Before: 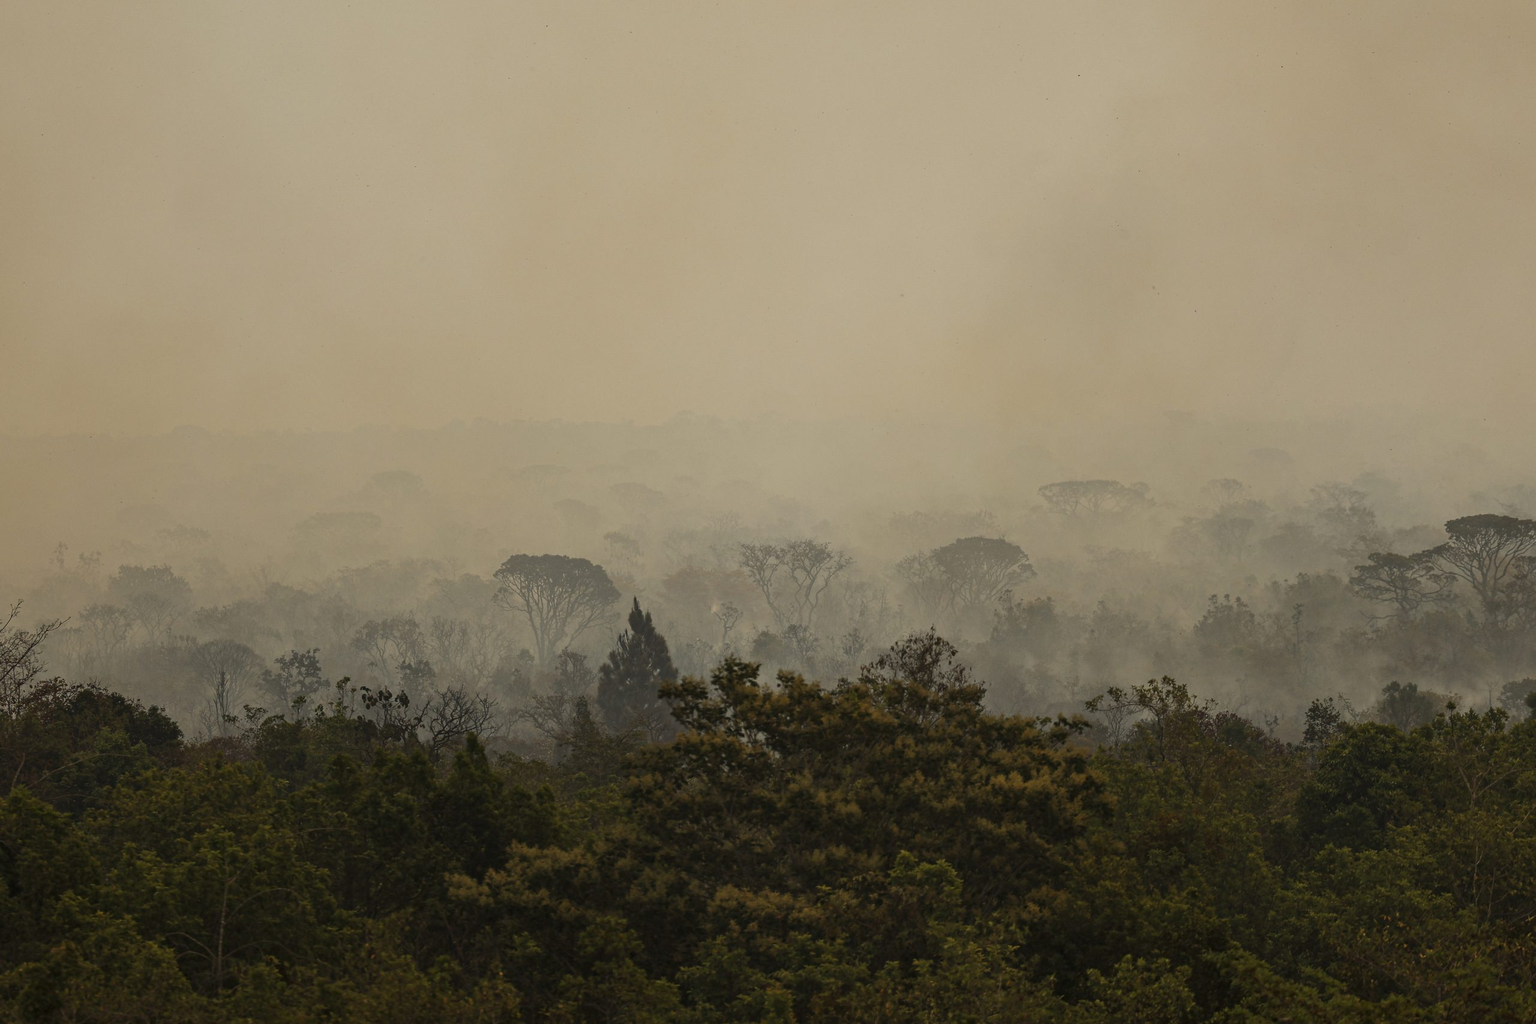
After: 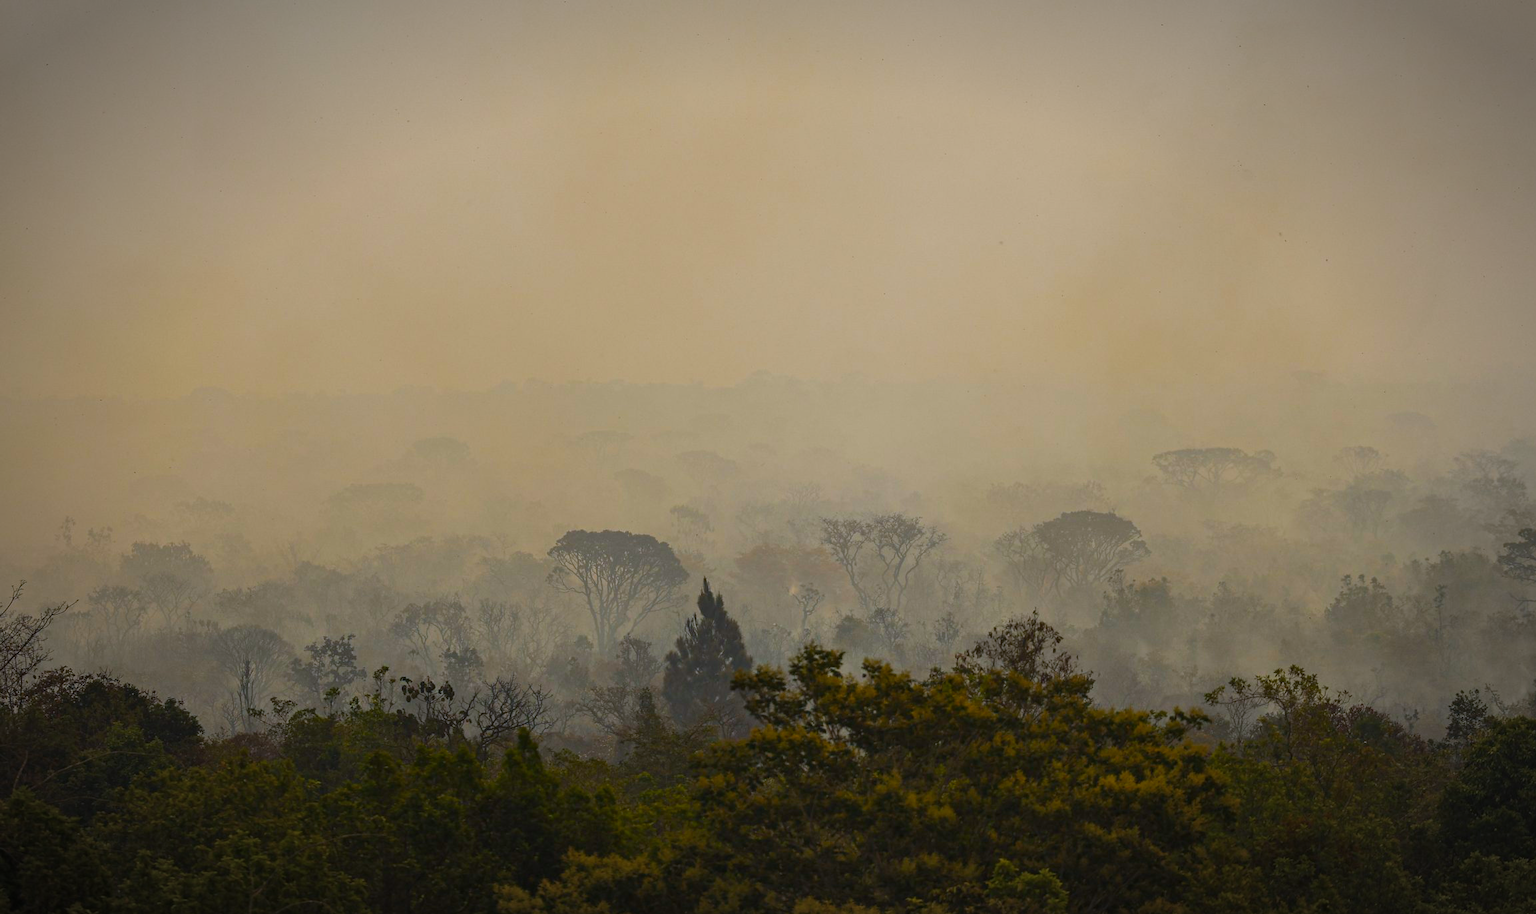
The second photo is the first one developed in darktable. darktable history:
color calibration: illuminant as shot in camera, x 0.358, y 0.373, temperature 4628.91 K
crop: top 7.5%, right 9.865%, bottom 11.984%
color balance rgb: highlights gain › chroma 0.127%, highlights gain › hue 332.25°, linear chroma grading › global chroma 41.836%, perceptual saturation grading › global saturation 25.348%
vignetting: automatic ratio true, unbound false
